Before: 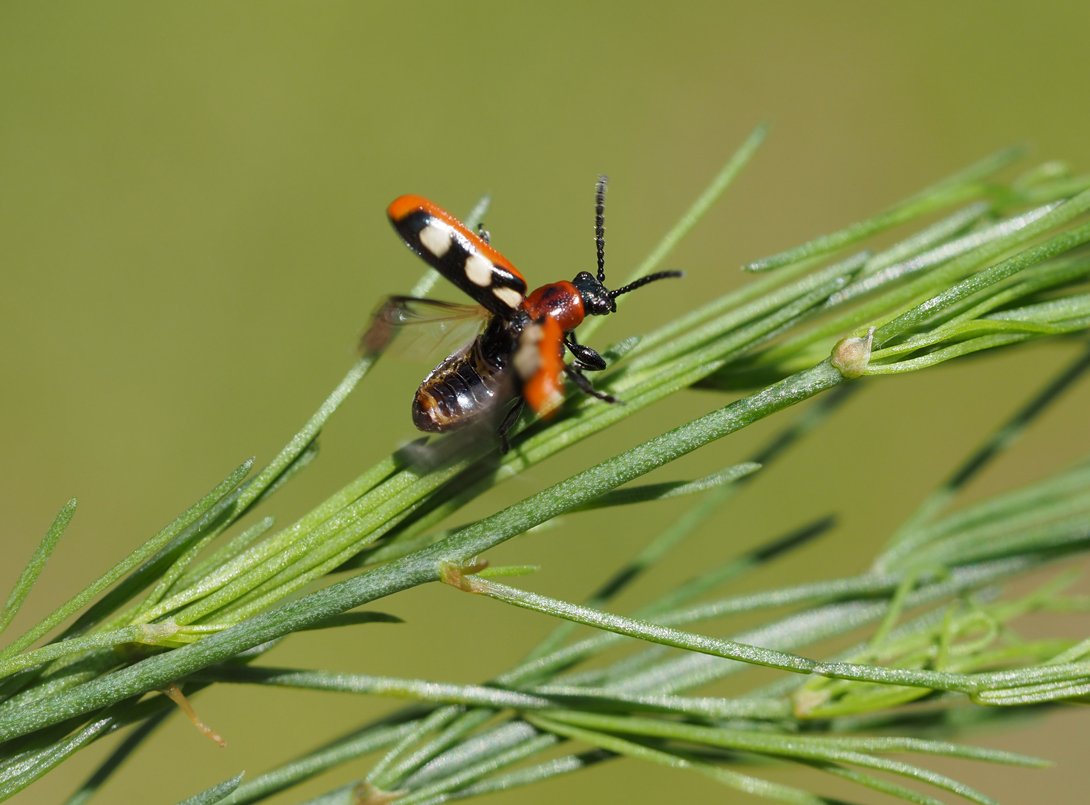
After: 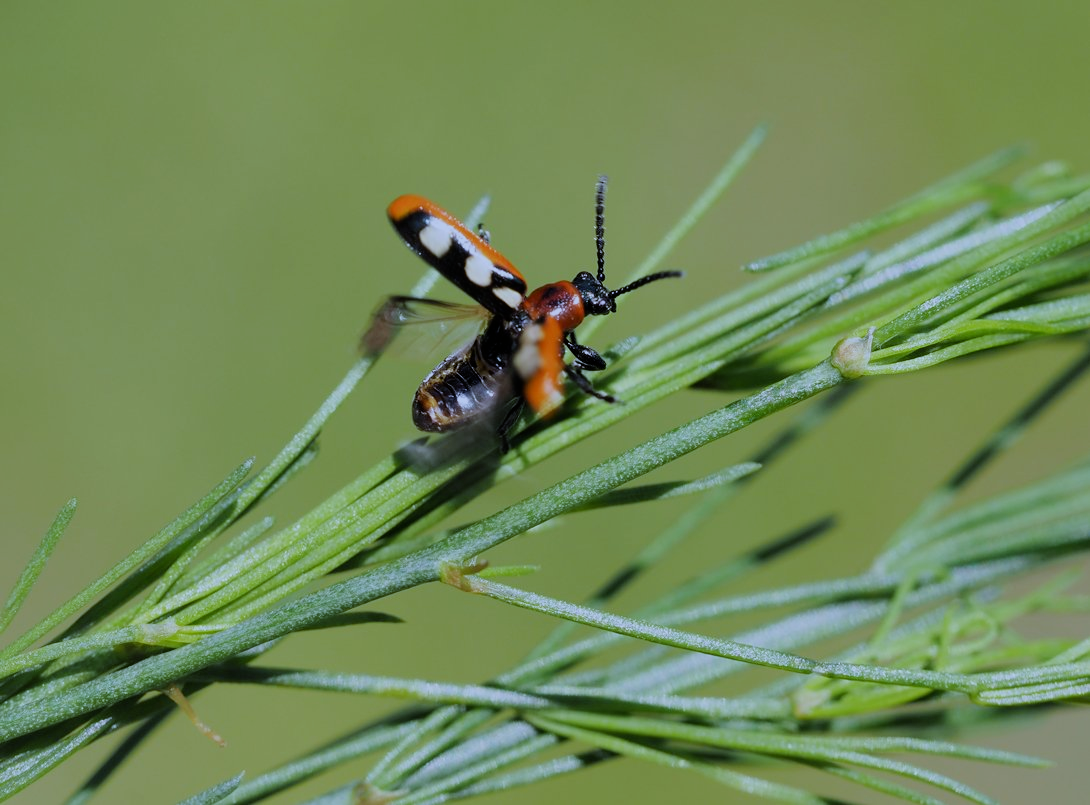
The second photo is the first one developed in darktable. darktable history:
white balance: red 0.871, blue 1.249
filmic rgb: black relative exposure -7.65 EV, white relative exposure 4.56 EV, hardness 3.61
